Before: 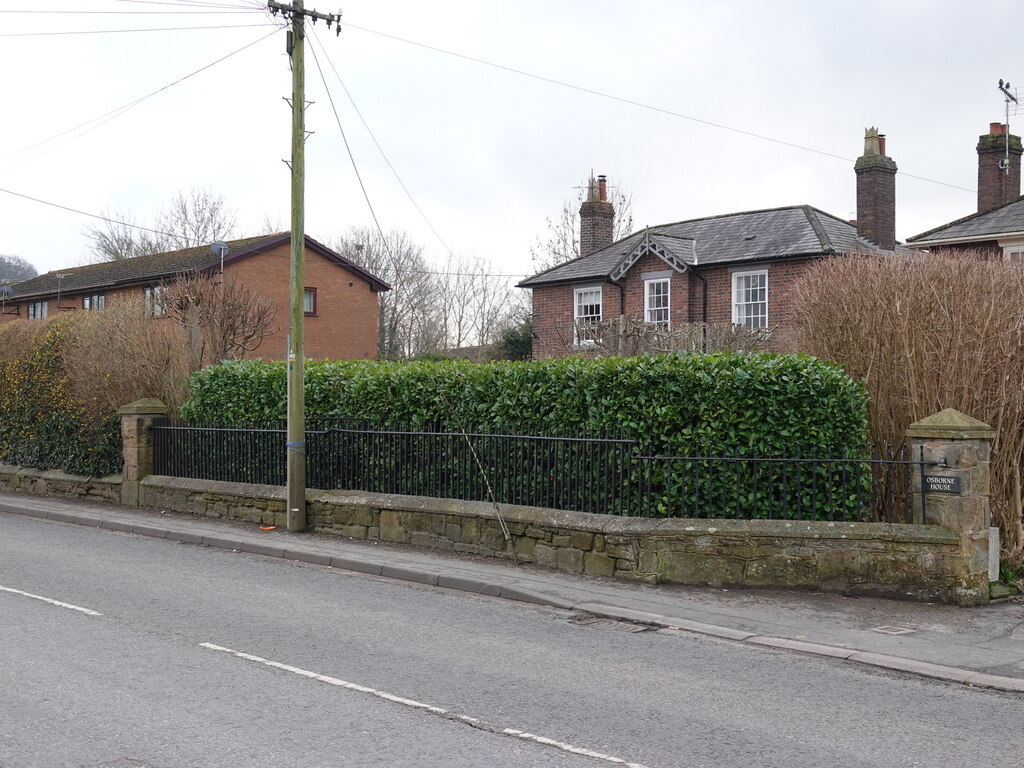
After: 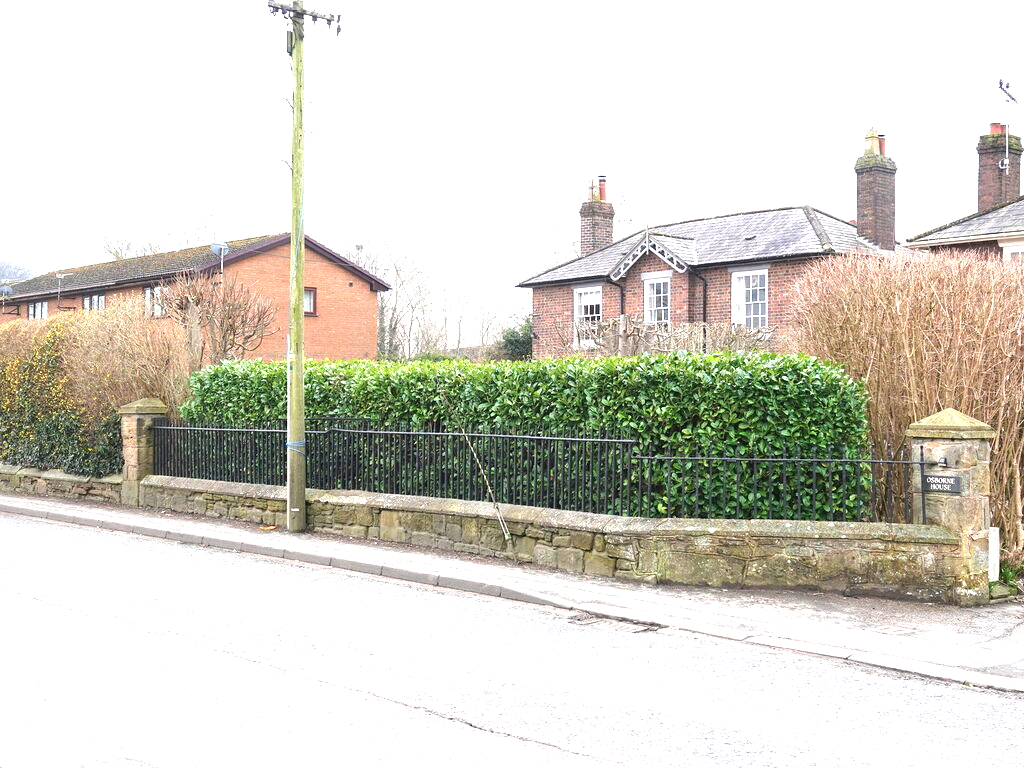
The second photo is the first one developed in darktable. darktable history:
exposure: exposure 1.988 EV, compensate highlight preservation false
